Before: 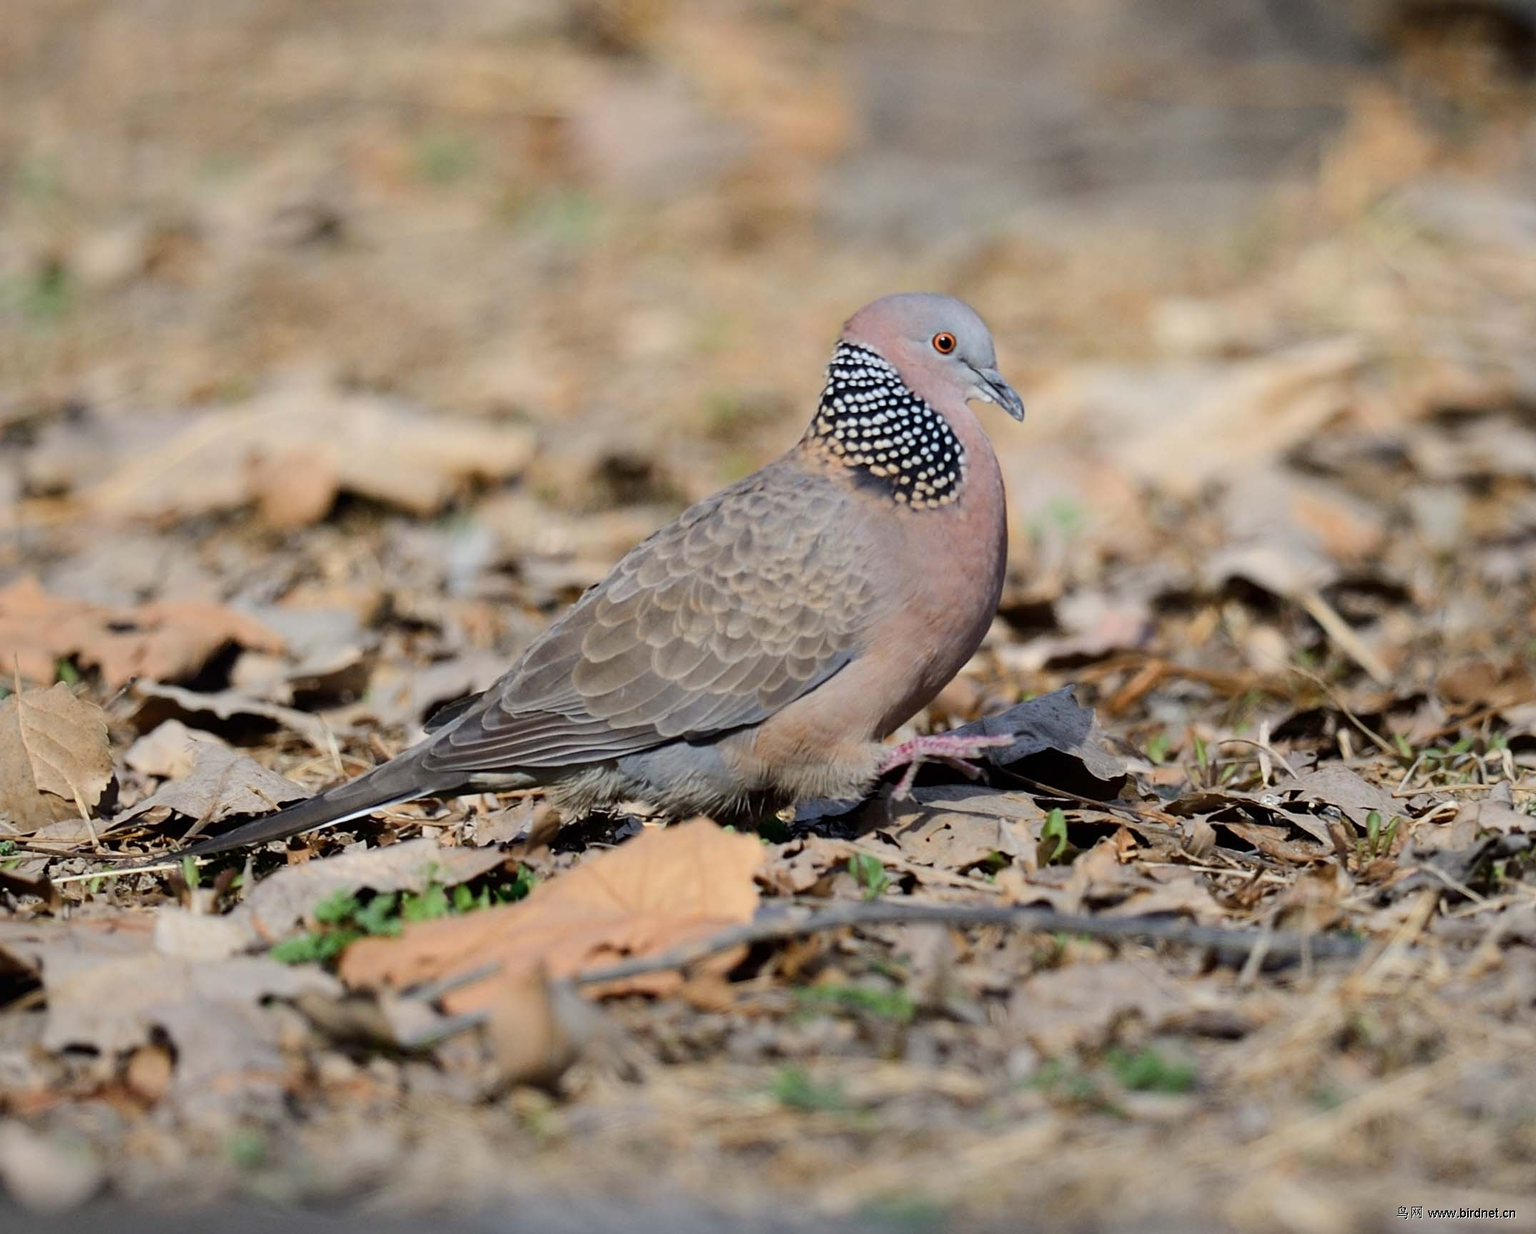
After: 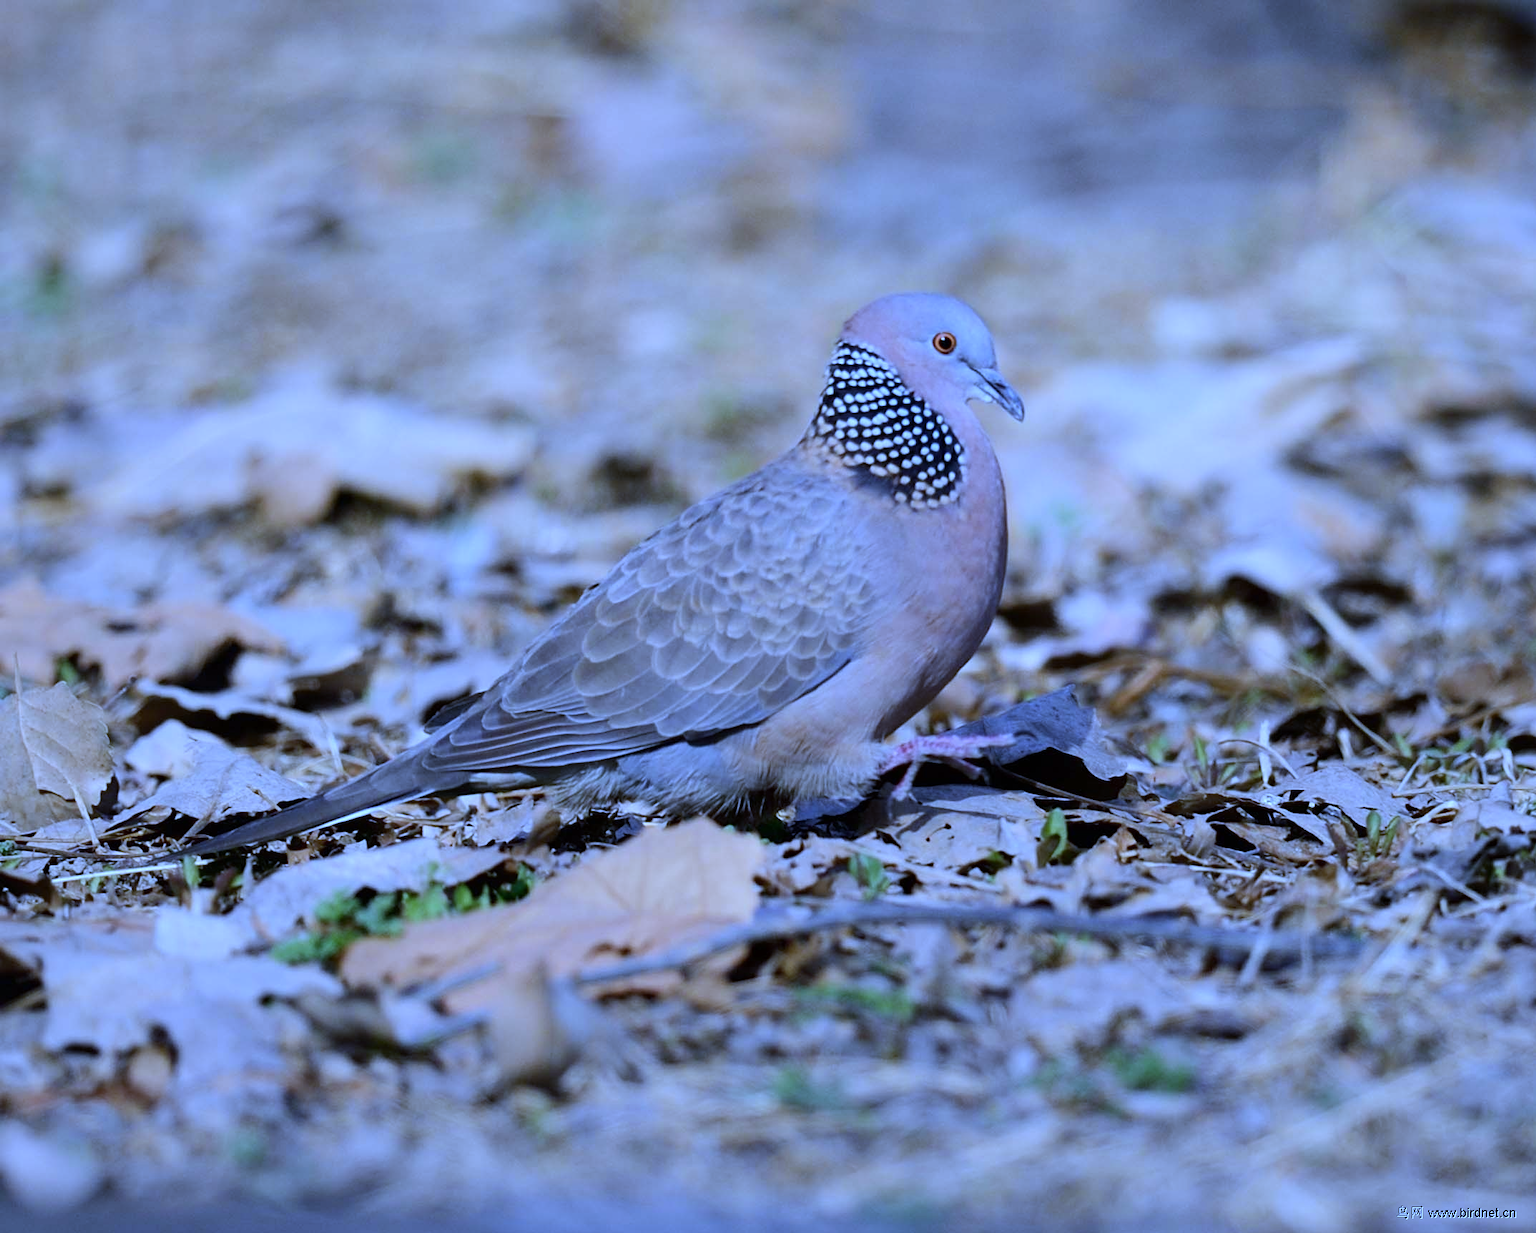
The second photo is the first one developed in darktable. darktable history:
white balance: red 0.766, blue 1.537
tone equalizer: on, module defaults
